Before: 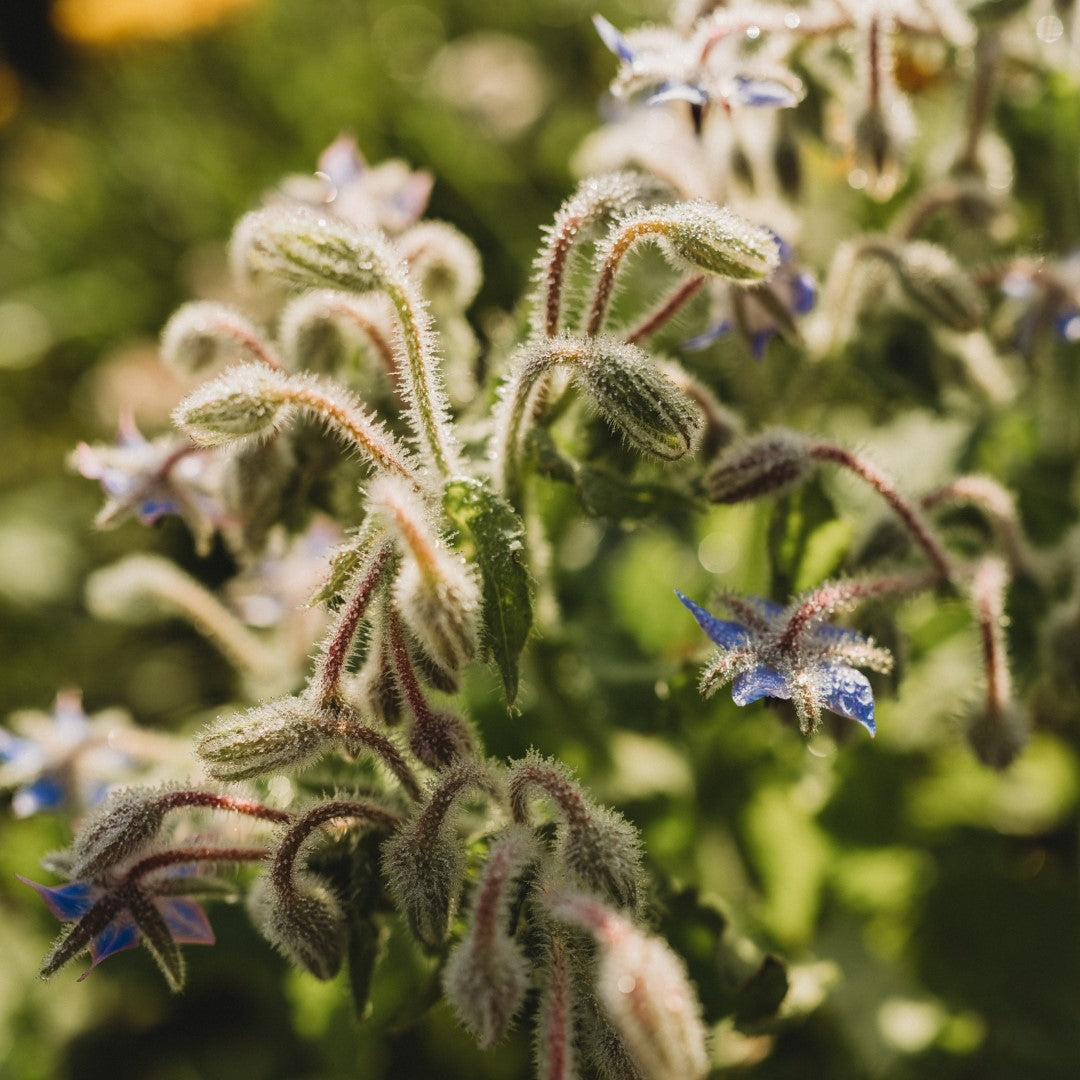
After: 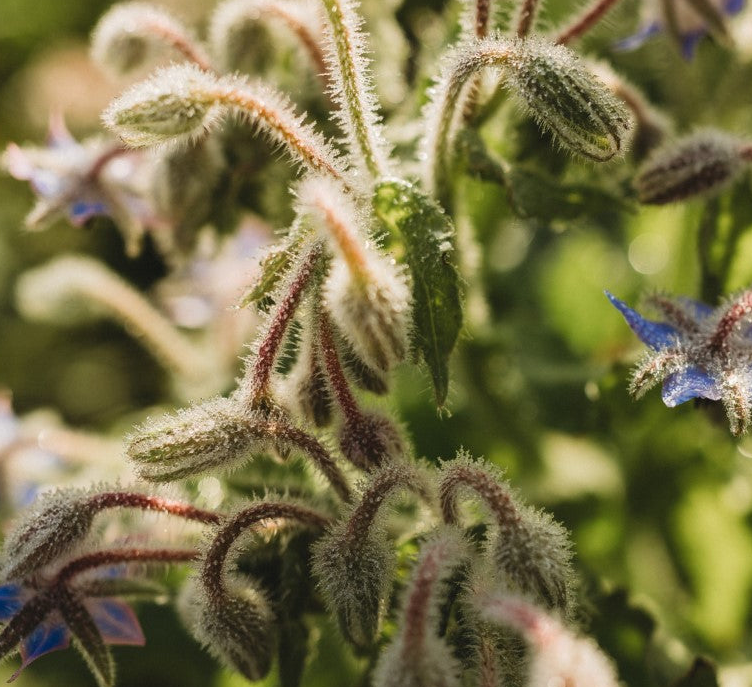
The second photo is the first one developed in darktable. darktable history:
exposure: exposure 0.078 EV, compensate highlight preservation false
crop: left 6.529%, top 27.724%, right 23.84%, bottom 8.573%
